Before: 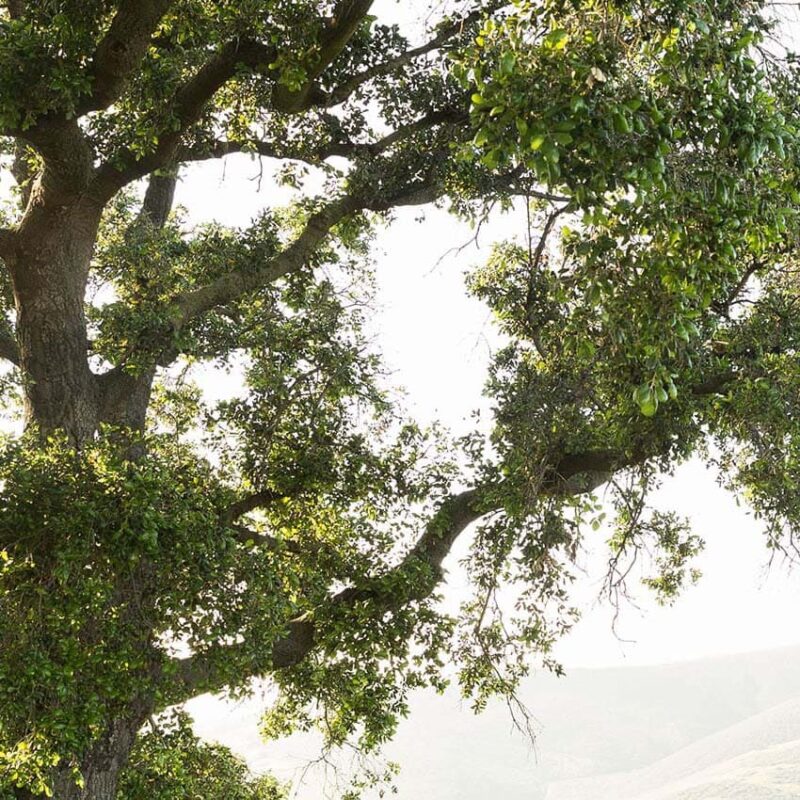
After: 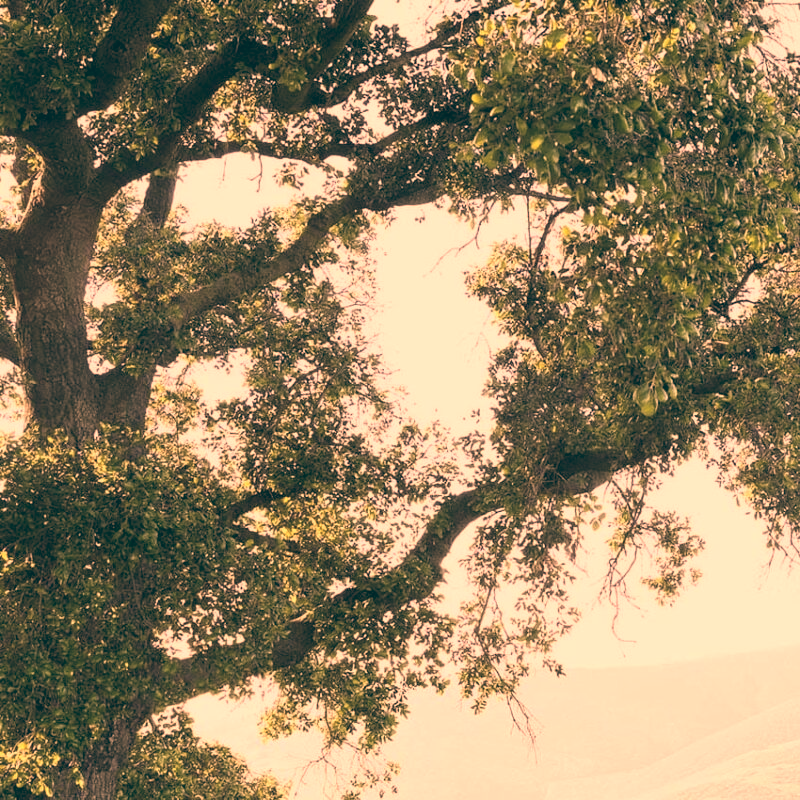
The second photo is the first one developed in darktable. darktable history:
color correction: highlights a* 40, highlights b* 40, saturation 0.69
exposure: compensate highlight preservation false
color balance: lift [1.006, 0.985, 1.002, 1.015], gamma [1, 0.953, 1.008, 1.047], gain [1.076, 1.13, 1.004, 0.87]
